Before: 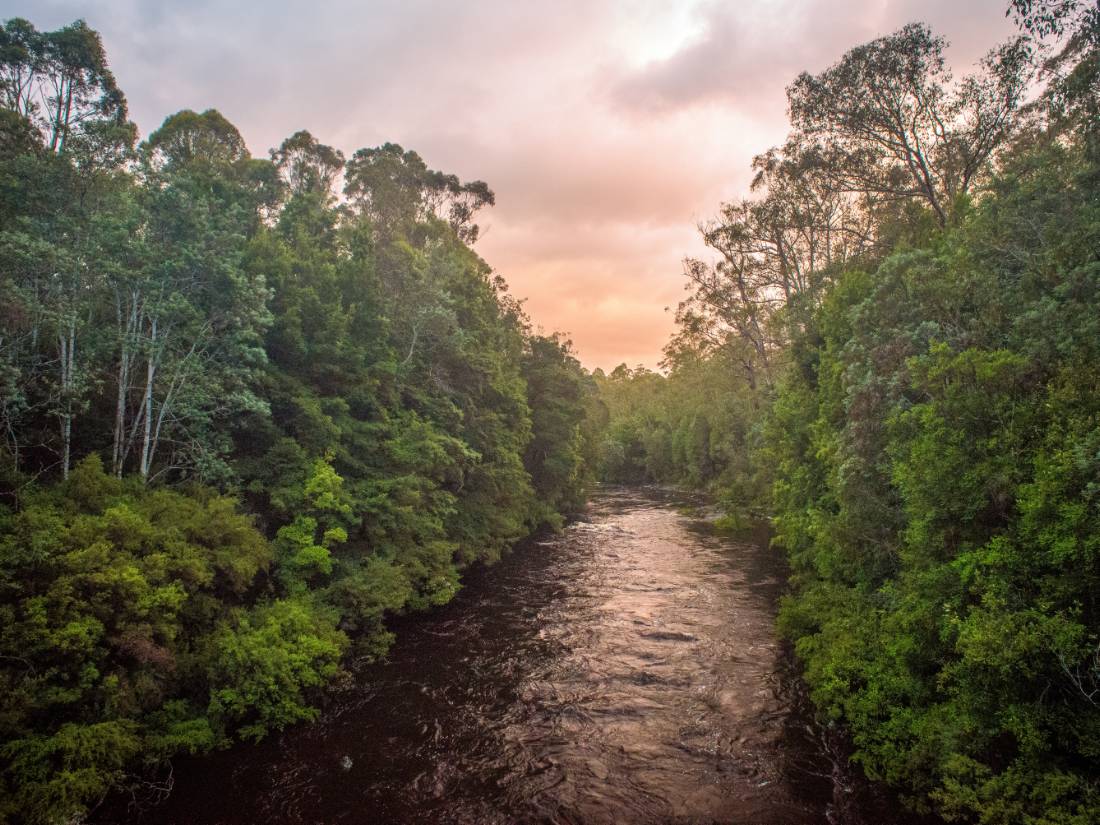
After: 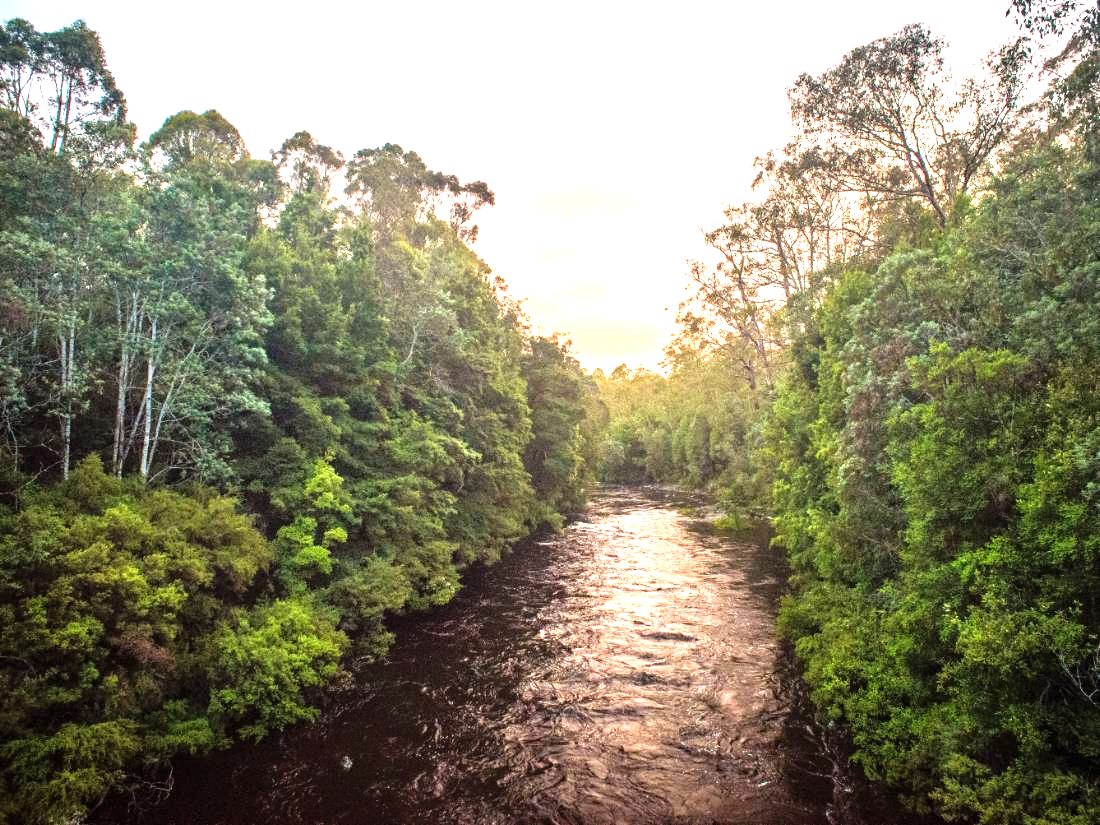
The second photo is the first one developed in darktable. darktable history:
exposure: black level correction 0, exposure 1.167 EV, compensate exposure bias true, compensate highlight preservation false
haze removal: adaptive false
tone equalizer: -8 EV -0.411 EV, -7 EV -0.415 EV, -6 EV -0.362 EV, -5 EV -0.235 EV, -3 EV 0.236 EV, -2 EV 0.346 EV, -1 EV 0.383 EV, +0 EV 0.437 EV, edges refinement/feathering 500, mask exposure compensation -1.57 EV, preserve details no
